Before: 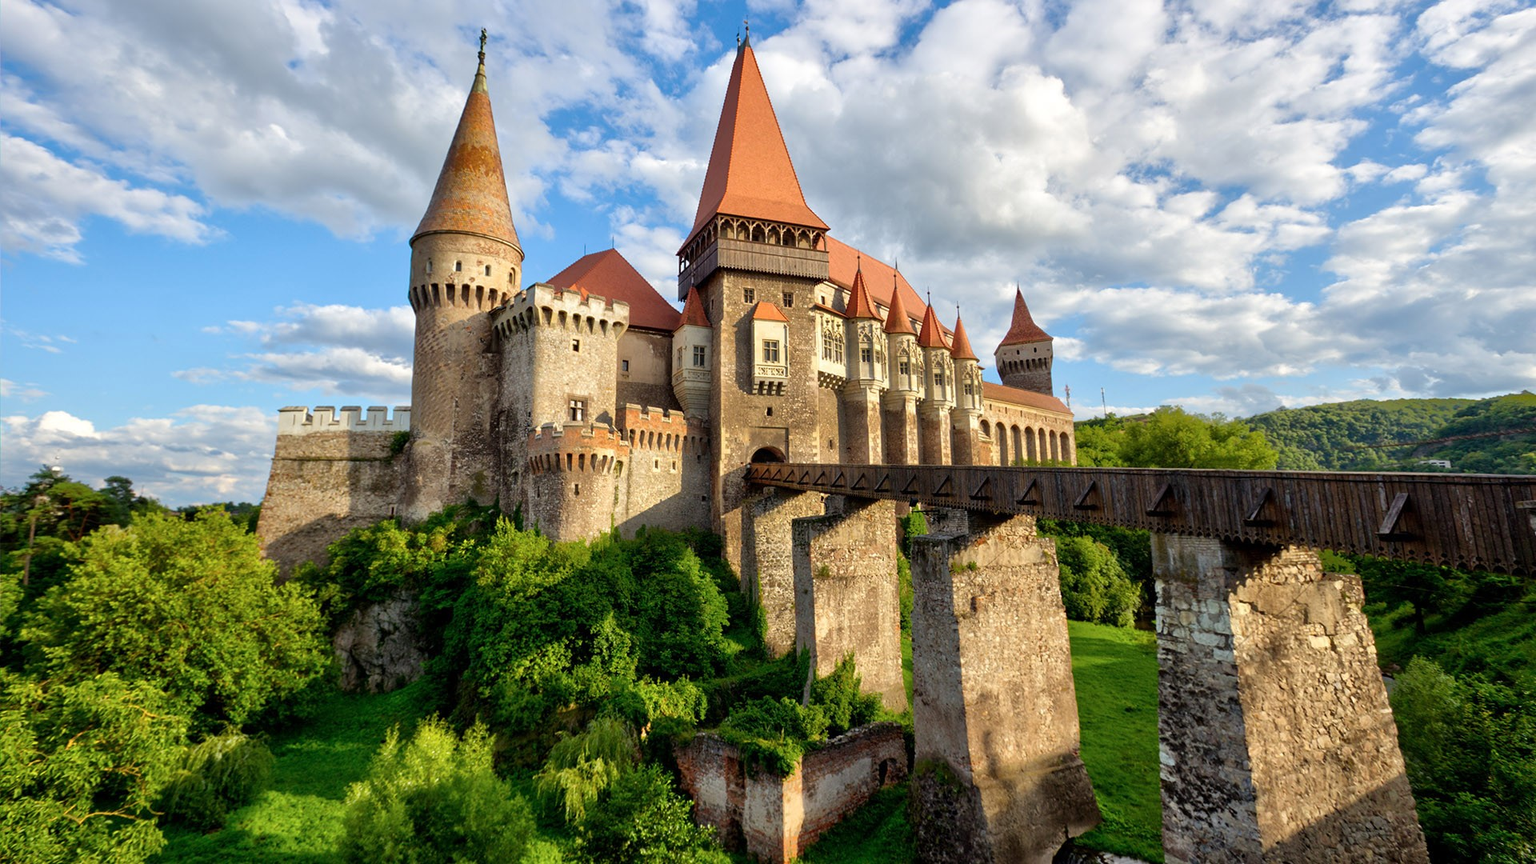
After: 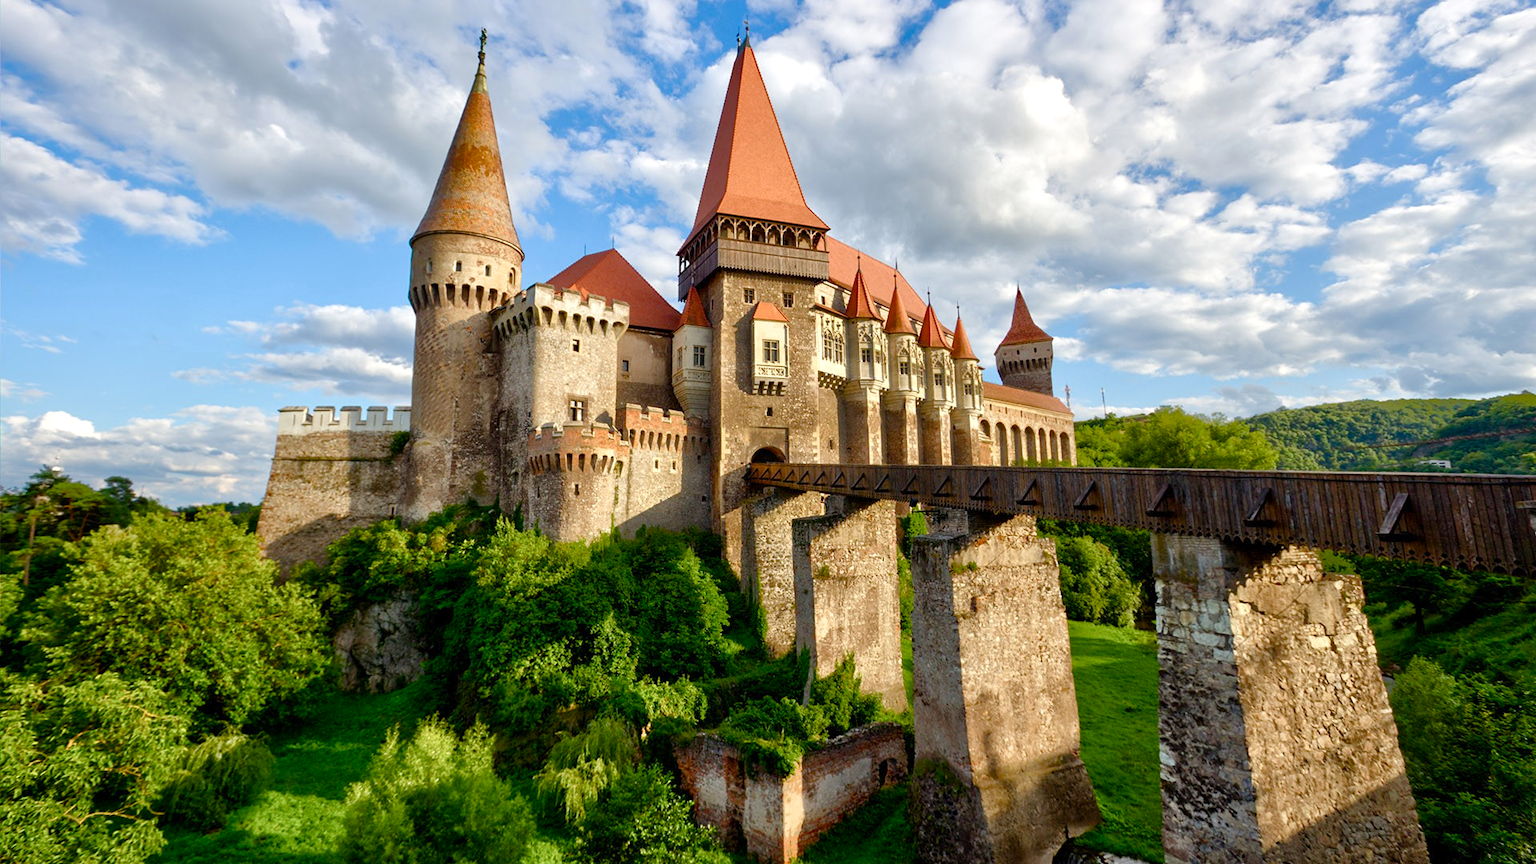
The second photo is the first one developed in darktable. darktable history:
color balance rgb: power › luminance 1.461%, perceptual saturation grading › global saturation 25.715%, perceptual saturation grading › highlights -50.465%, perceptual saturation grading › shadows 30.841%, perceptual brilliance grading › highlights 2.519%, global vibrance 14.584%
